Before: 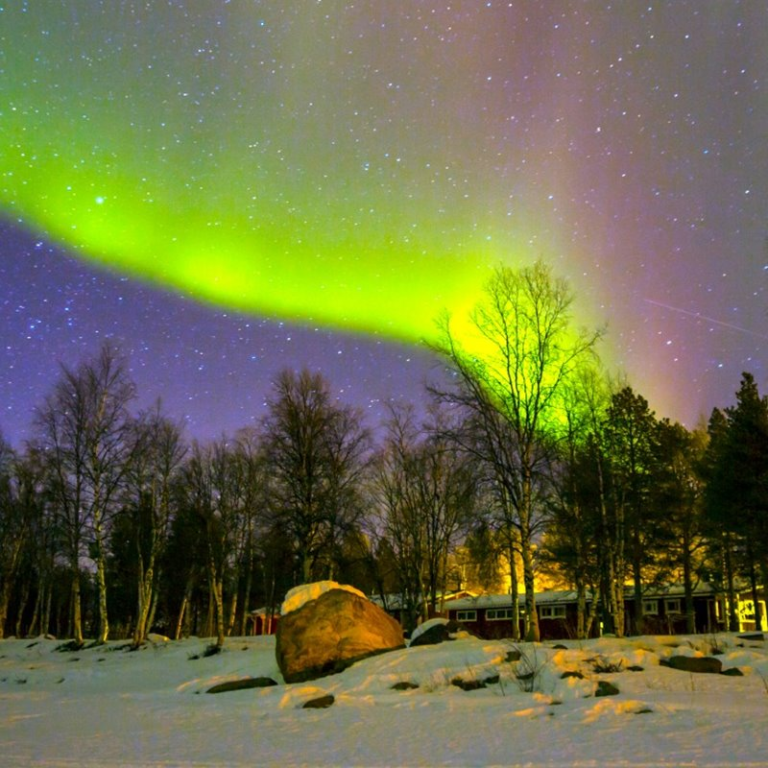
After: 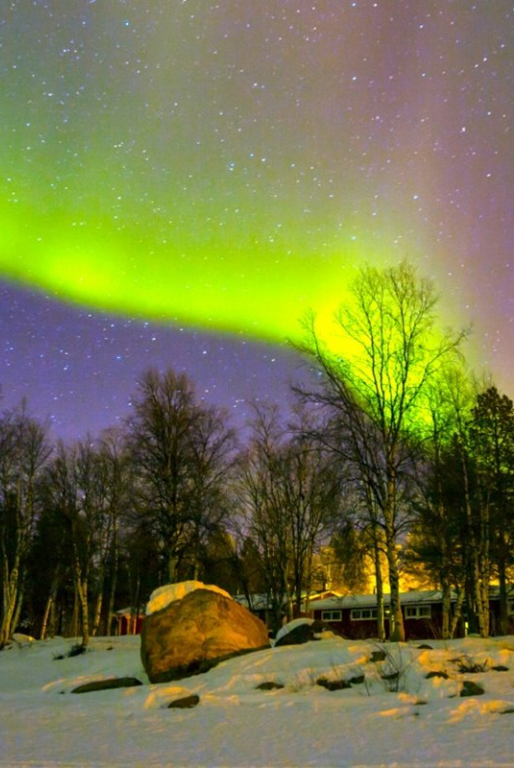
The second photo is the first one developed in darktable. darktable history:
crop and rotate: left 17.673%, right 15.358%
